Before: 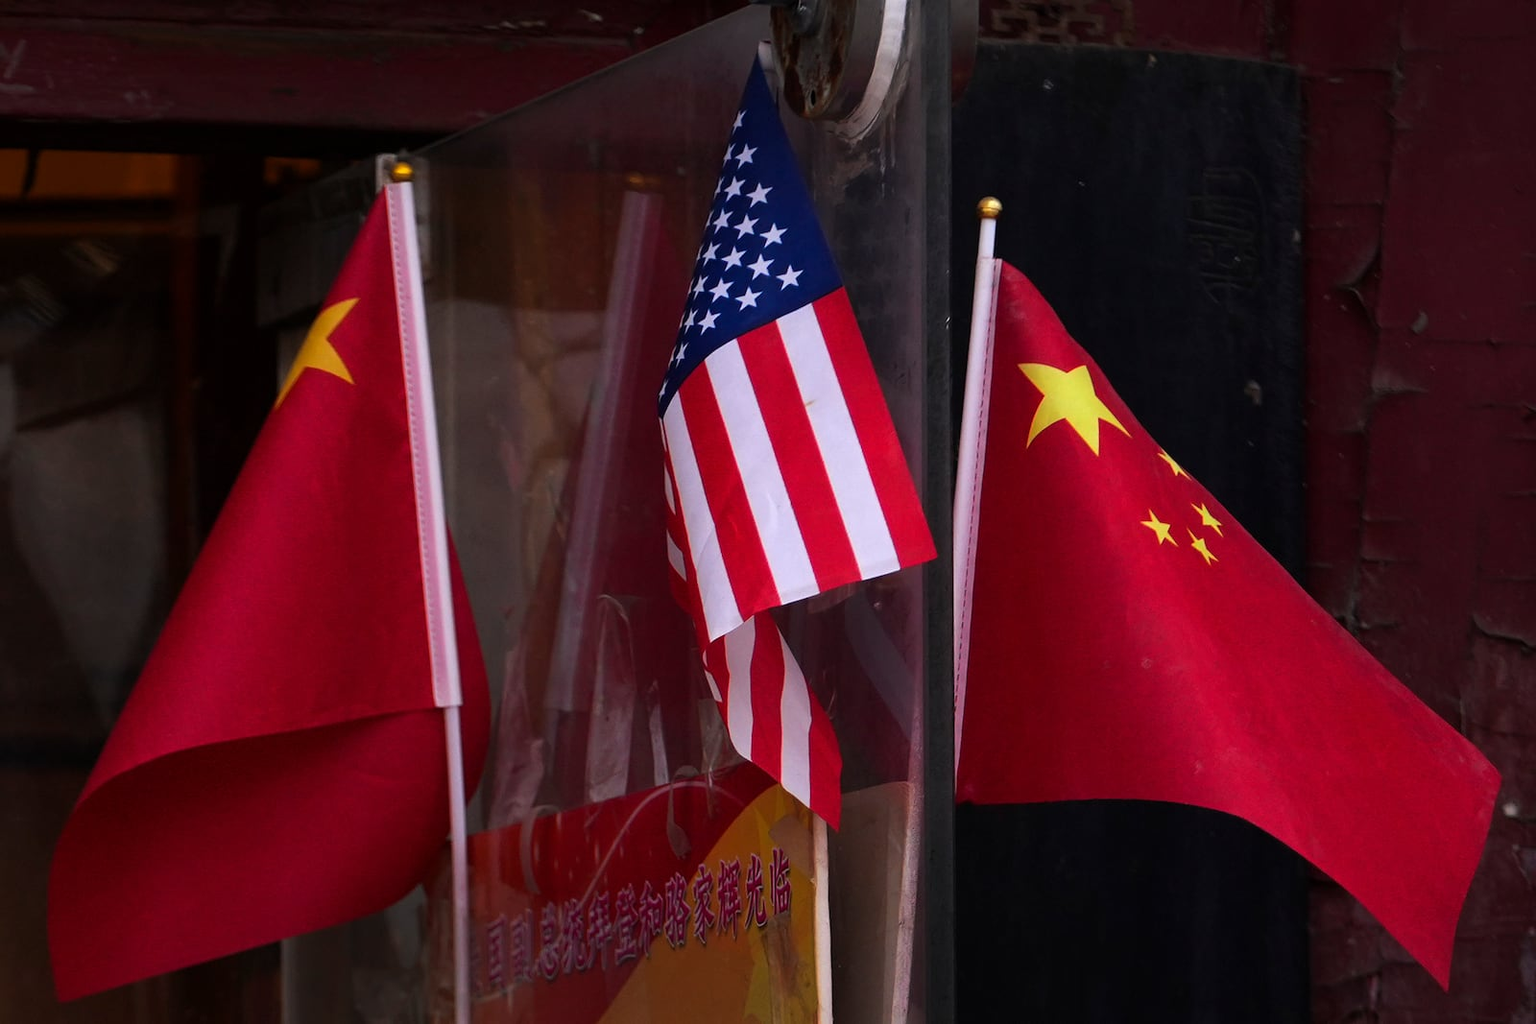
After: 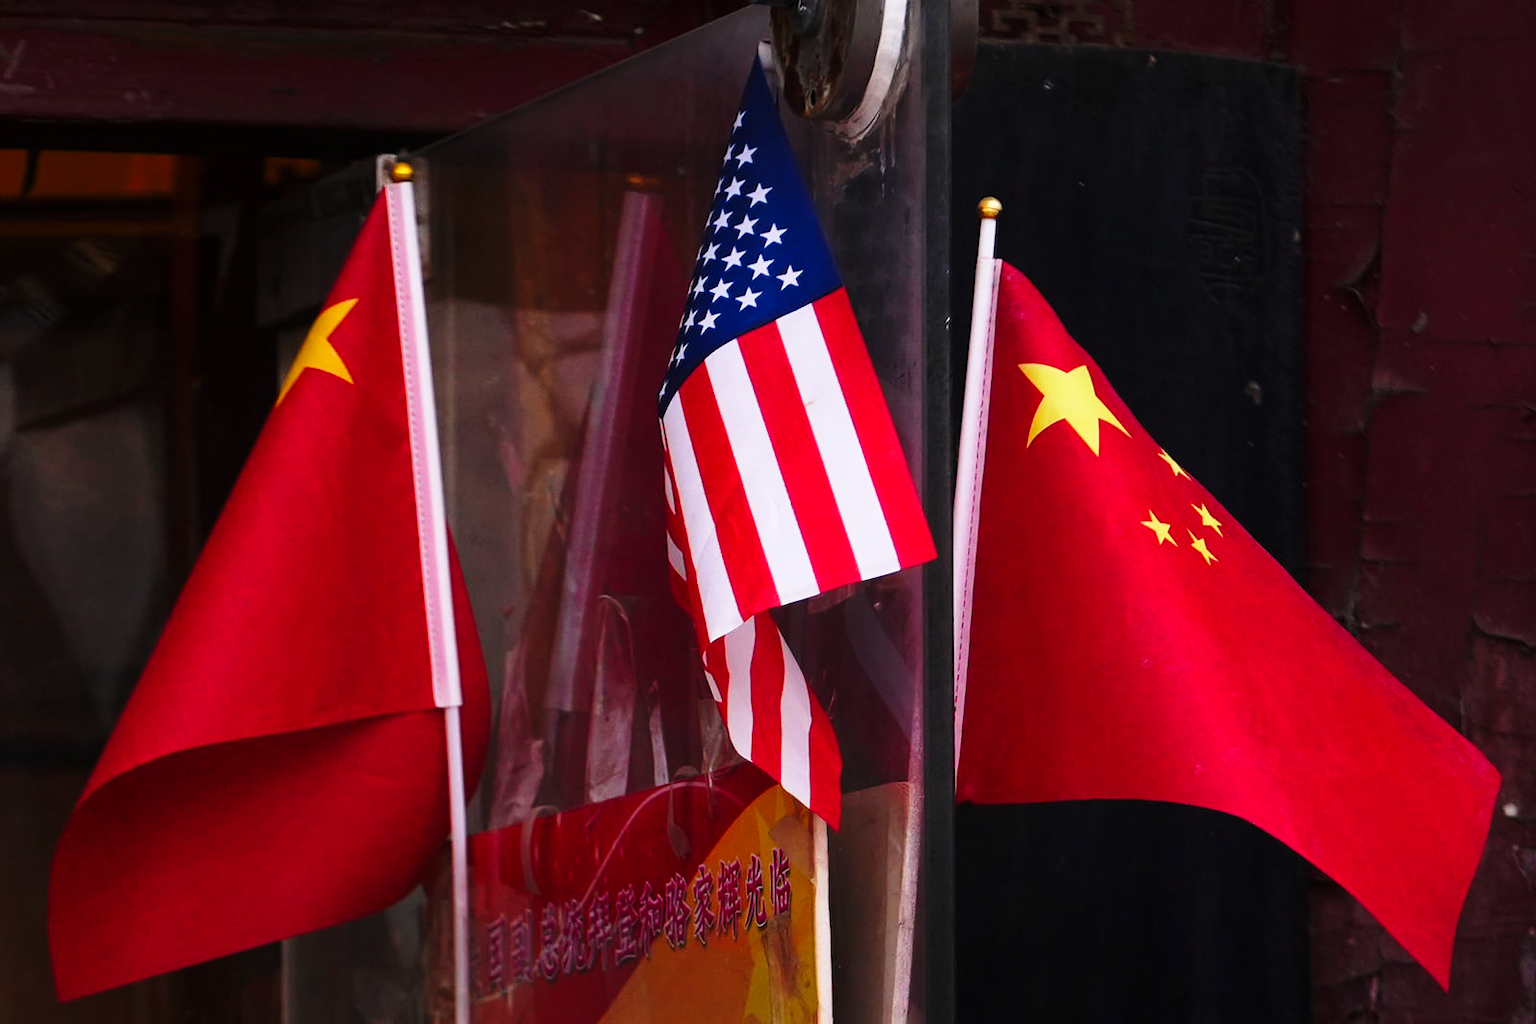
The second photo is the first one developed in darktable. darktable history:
local contrast: mode bilateral grid, contrast 100, coarseness 99, detail 92%, midtone range 0.2
base curve: curves: ch0 [(0, 0) (0.028, 0.03) (0.121, 0.232) (0.46, 0.748) (0.859, 0.968) (1, 1)], preserve colors none
